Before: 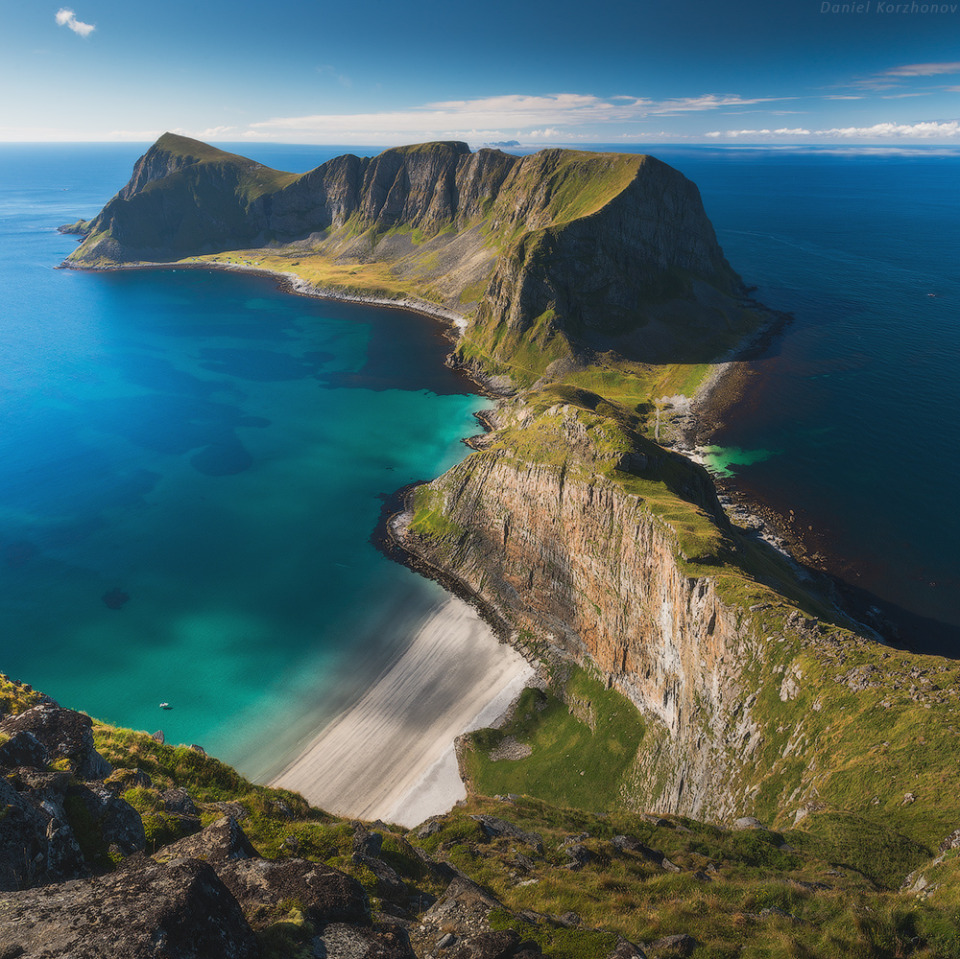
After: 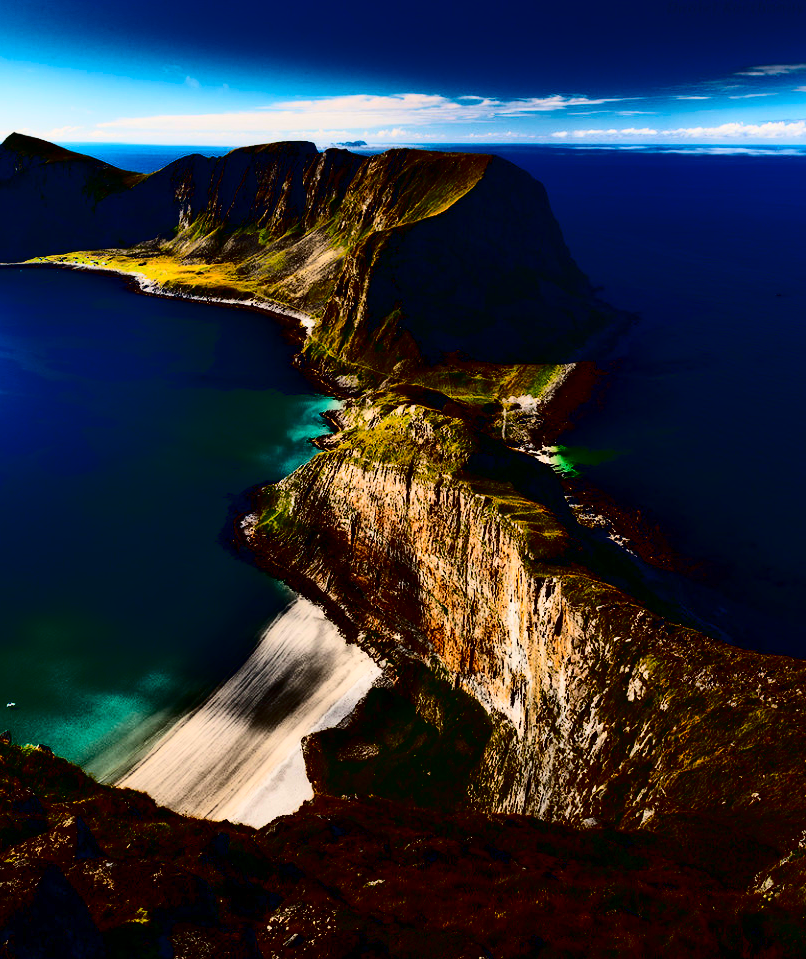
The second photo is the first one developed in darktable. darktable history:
crop: left 16.027%
contrast brightness saturation: contrast 0.773, brightness -0.984, saturation 0.998
